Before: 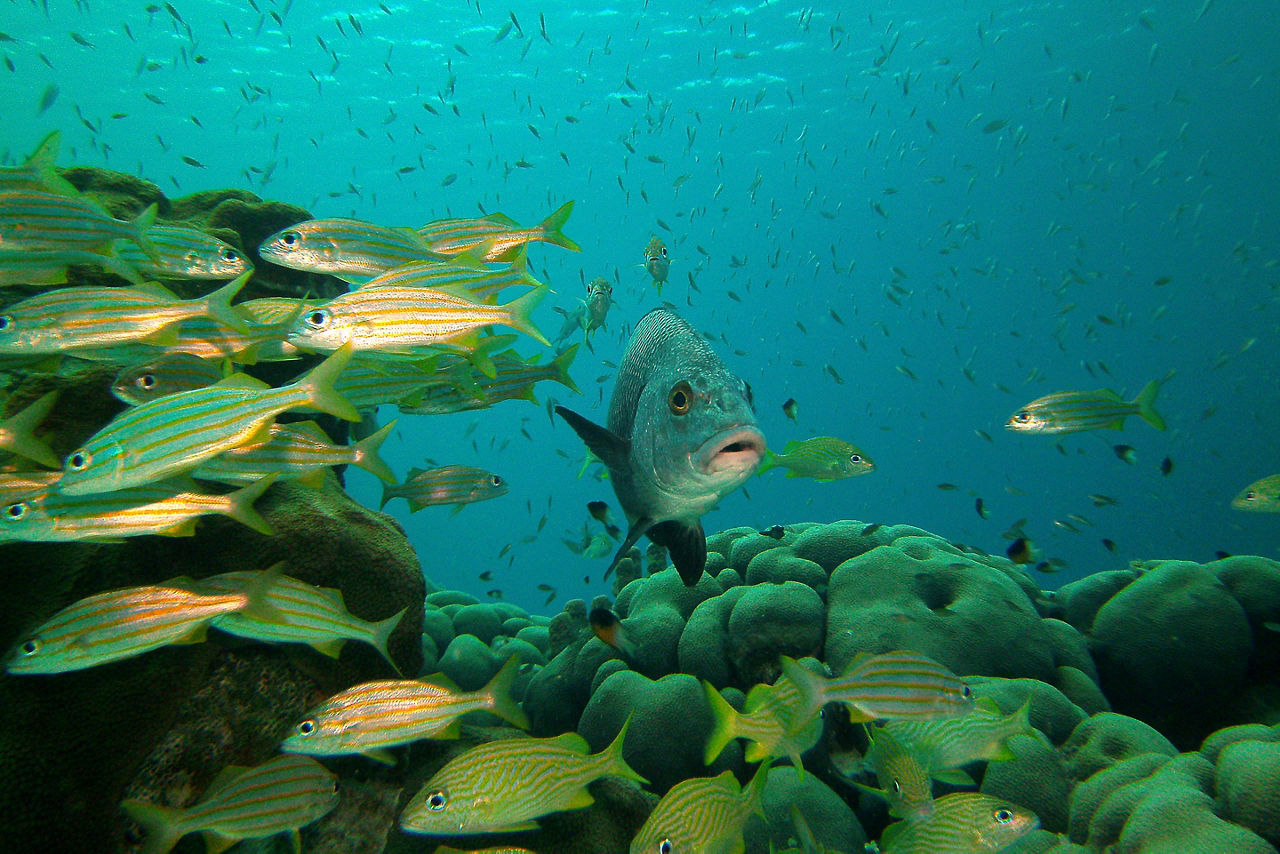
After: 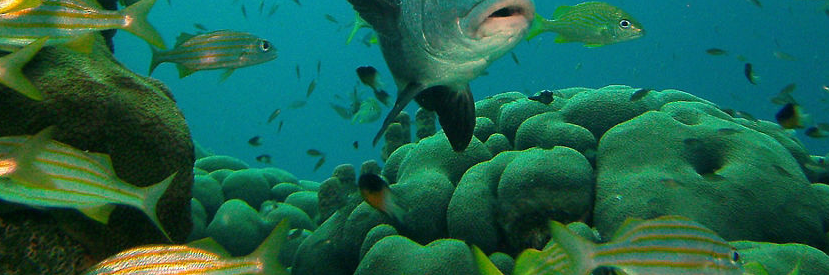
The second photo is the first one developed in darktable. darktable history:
crop: left 18.085%, top 51.001%, right 17.098%, bottom 16.796%
